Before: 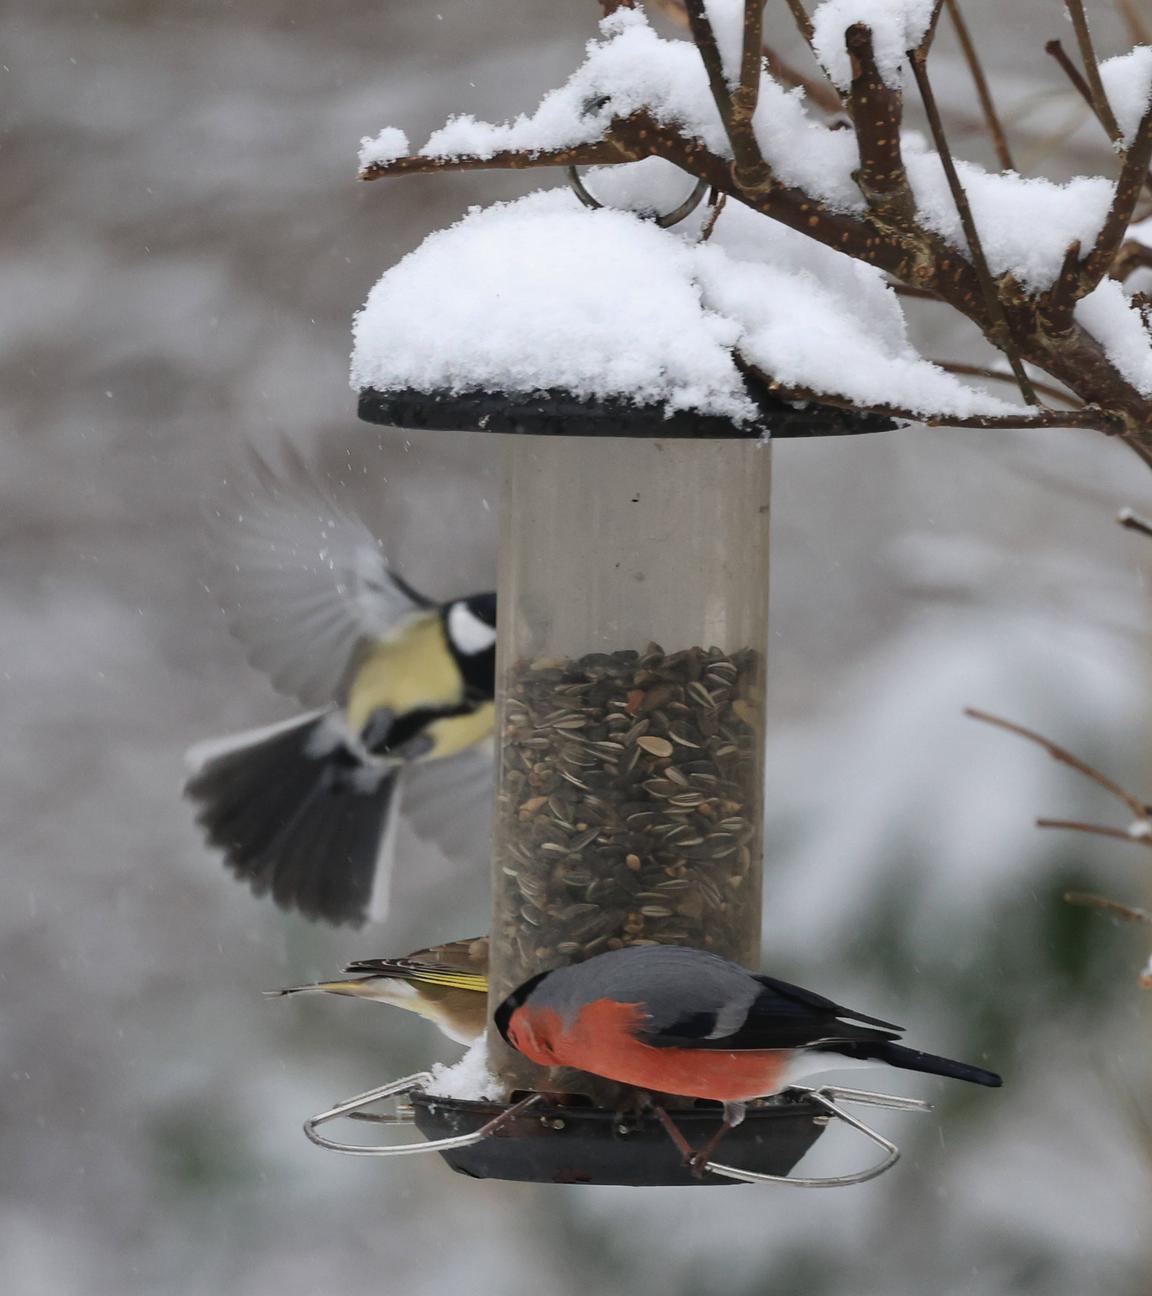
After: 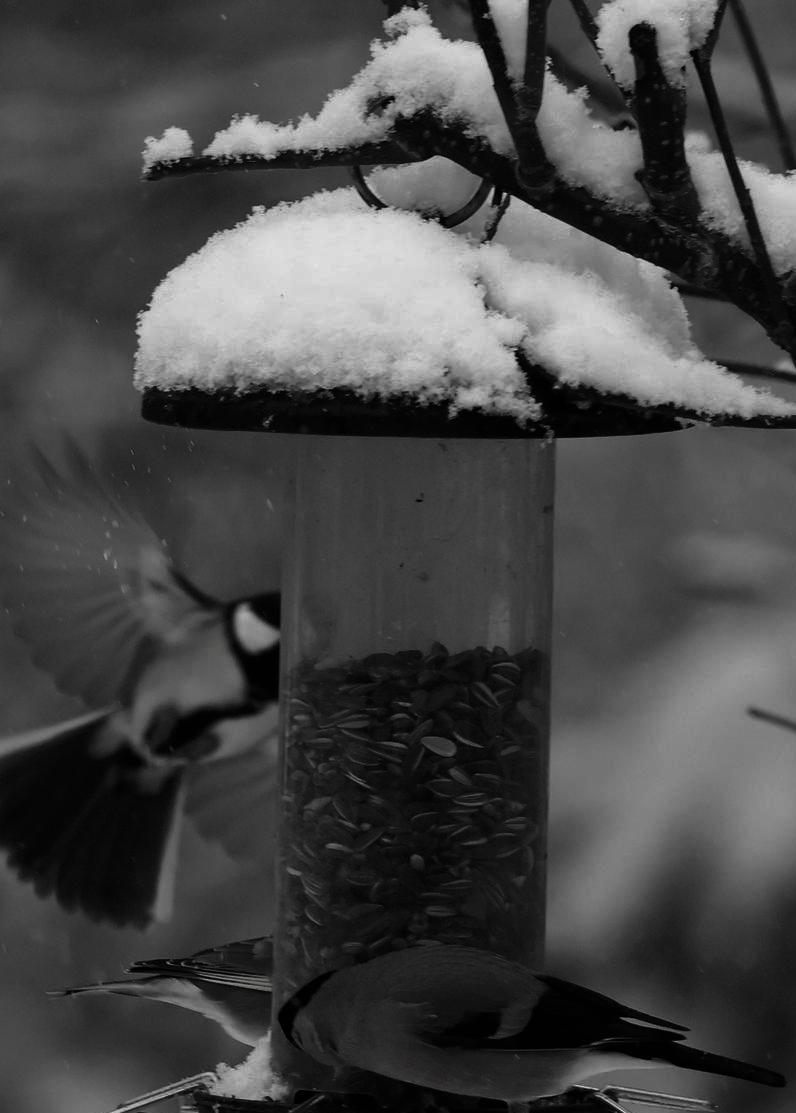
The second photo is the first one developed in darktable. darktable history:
tone equalizer: edges refinement/feathering 500, mask exposure compensation -1.57 EV, preserve details no
contrast brightness saturation: contrast -0.03, brightness -0.572, saturation -0.988
color zones: curves: ch0 [(0, 0.299) (0.25, 0.383) (0.456, 0.352) (0.736, 0.571)]; ch1 [(0, 0.63) (0.151, 0.568) (0.254, 0.416) (0.47, 0.558) (0.732, 0.37) (0.909, 0.492)]; ch2 [(0.004, 0.604) (0.158, 0.443) (0.257, 0.403) (0.761, 0.468)]
crop: left 18.767%, right 12.129%, bottom 14.06%
